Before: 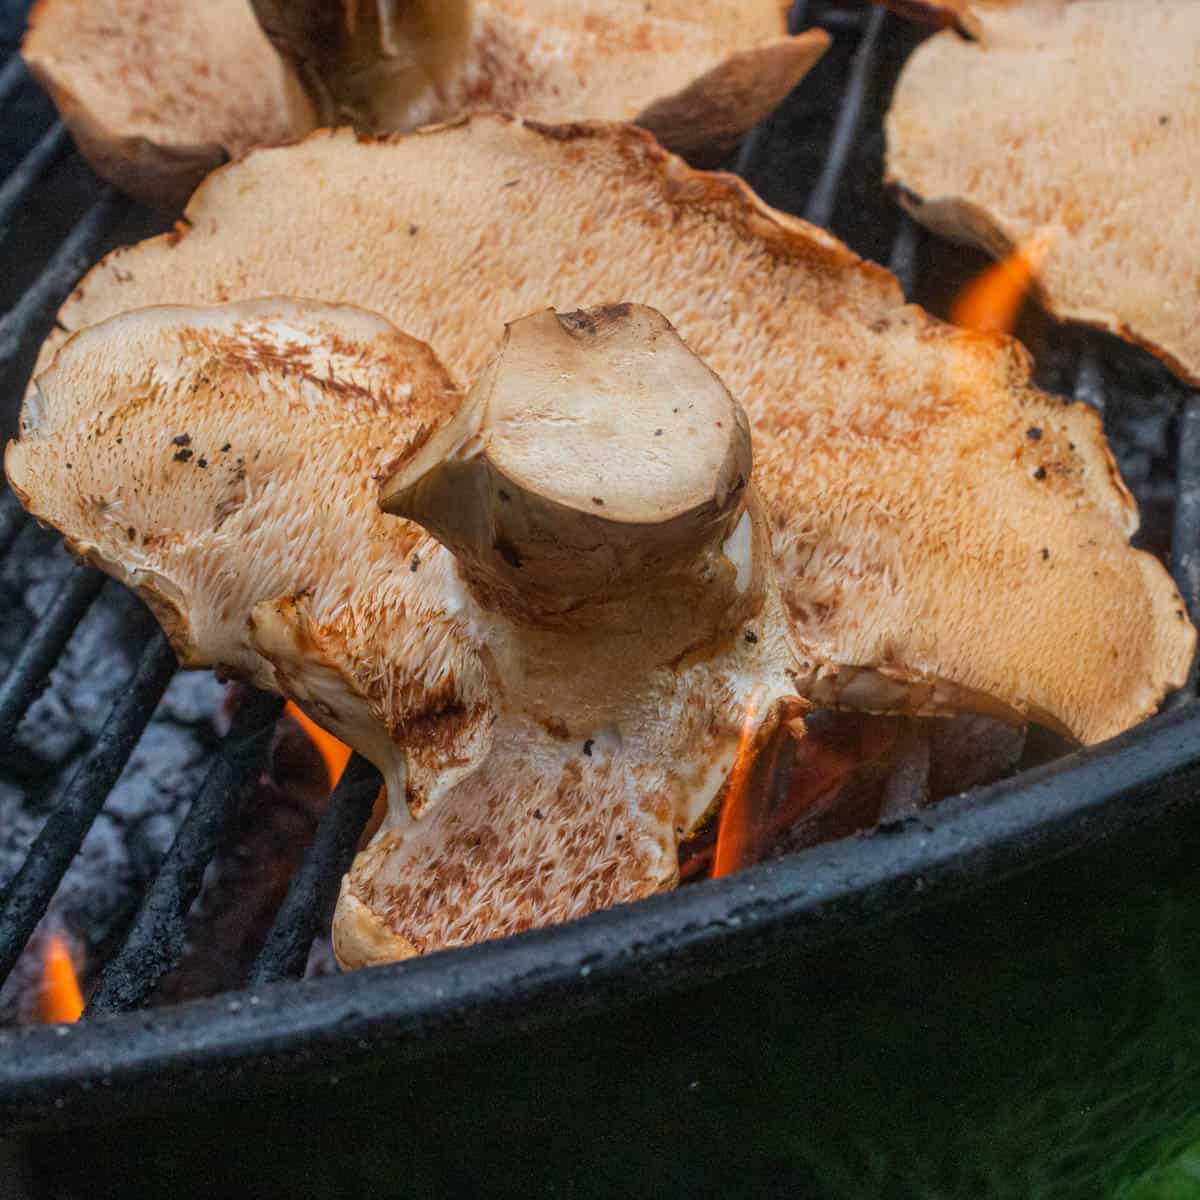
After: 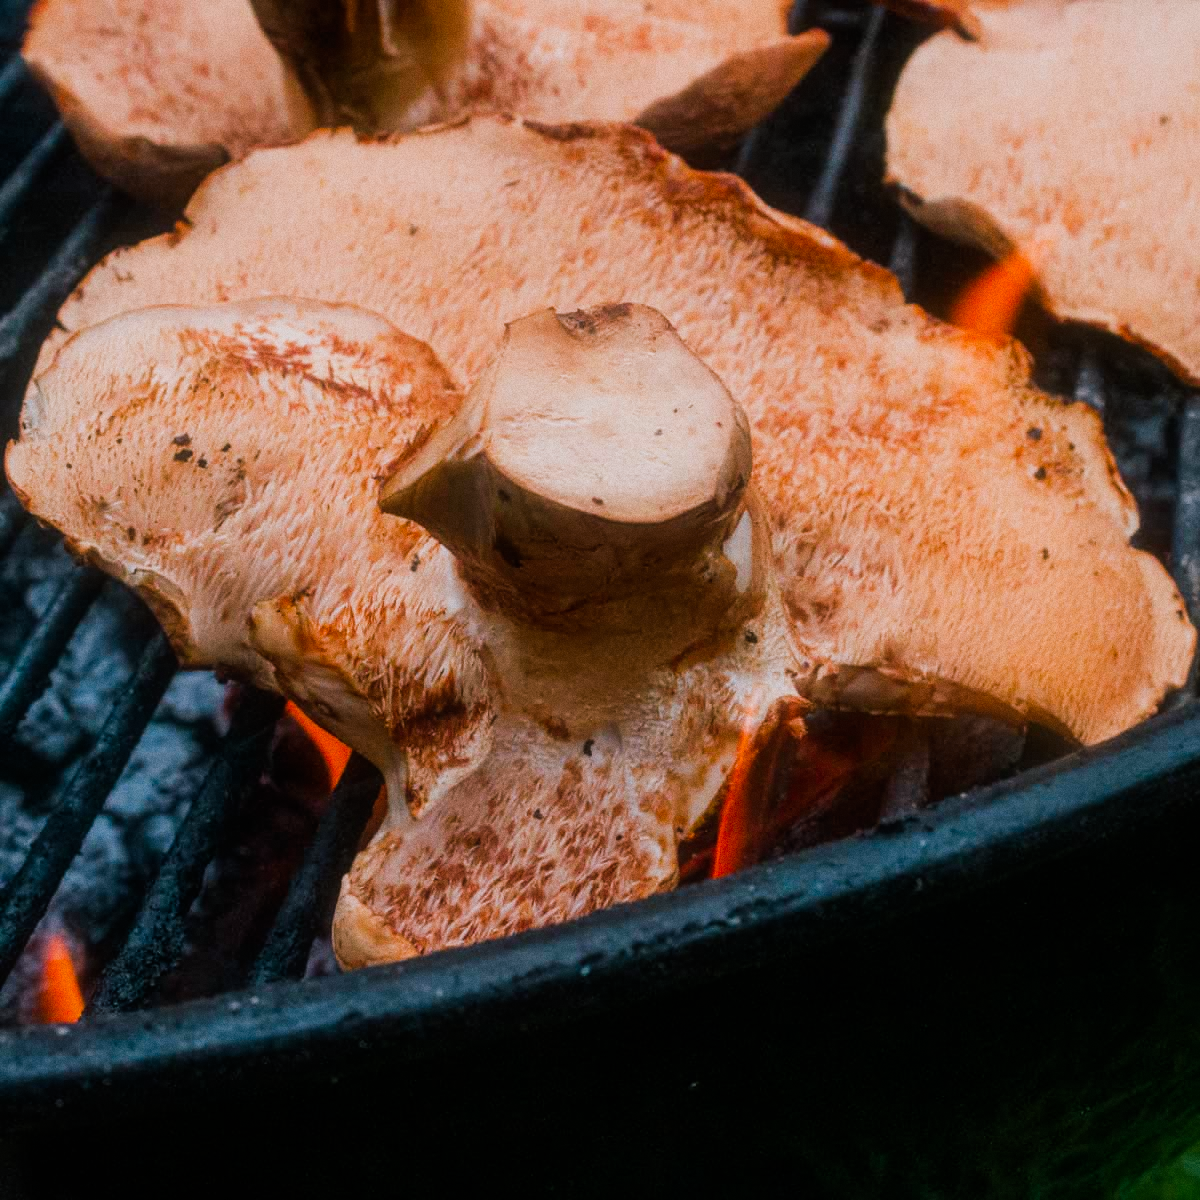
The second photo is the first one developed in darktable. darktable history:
rgb primaries: red hue -0.035, red purity 1.02, green hue 0.052, green purity 0.95, blue hue -0.122, blue purity 0.95
color balance rgb: shadows lift › chroma 2%, shadows lift › hue 217.2°, power › chroma 0.25%, power › hue 60°, highlights gain › chroma 1.5%, highlights gain › hue 309.6°, global offset › luminance -0.25%, perceptual saturation grading › global saturation 15%, global vibrance 15%
sigmoid: contrast 1.7
grain "film": coarseness 0.09 ISO
contrast equalizer: octaves 7, y [[0.6 ×6], [0.55 ×6], [0 ×6], [0 ×6], [0 ×6]], mix -0.3
diffuse or sharpen "bloom 20%": radius span 32, 1st order speed 50%, 2nd order speed 50%, 3rd order speed 50%, 4th order speed 50% | blend: blend mode normal, opacity 20%; mask: uniform (no mask)
